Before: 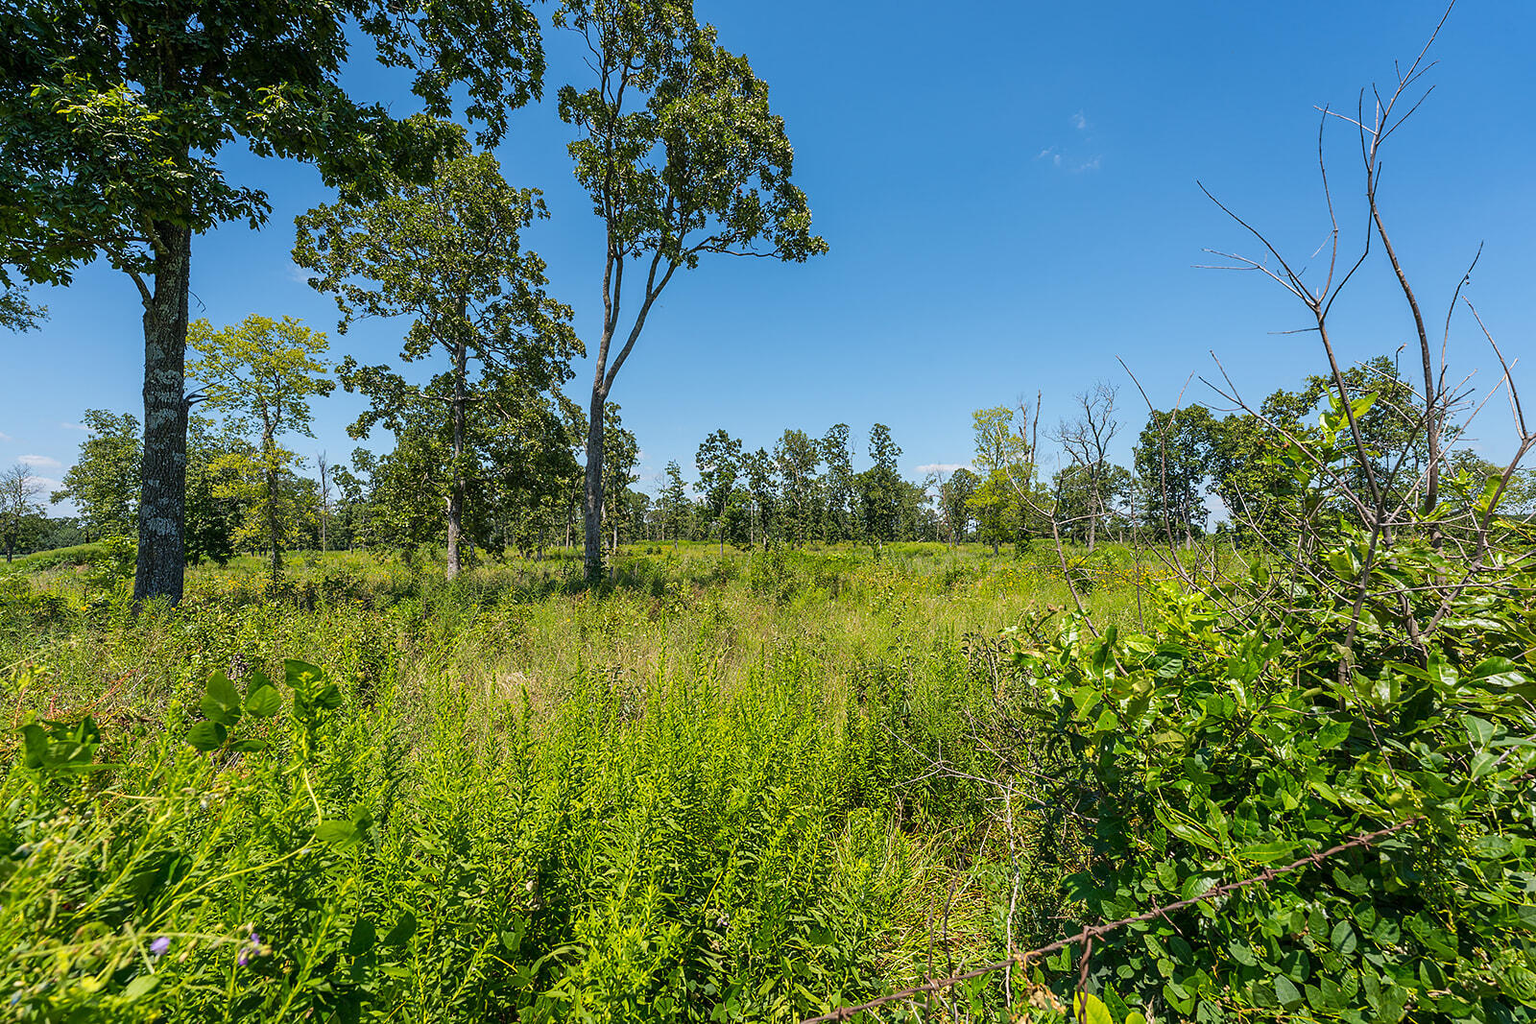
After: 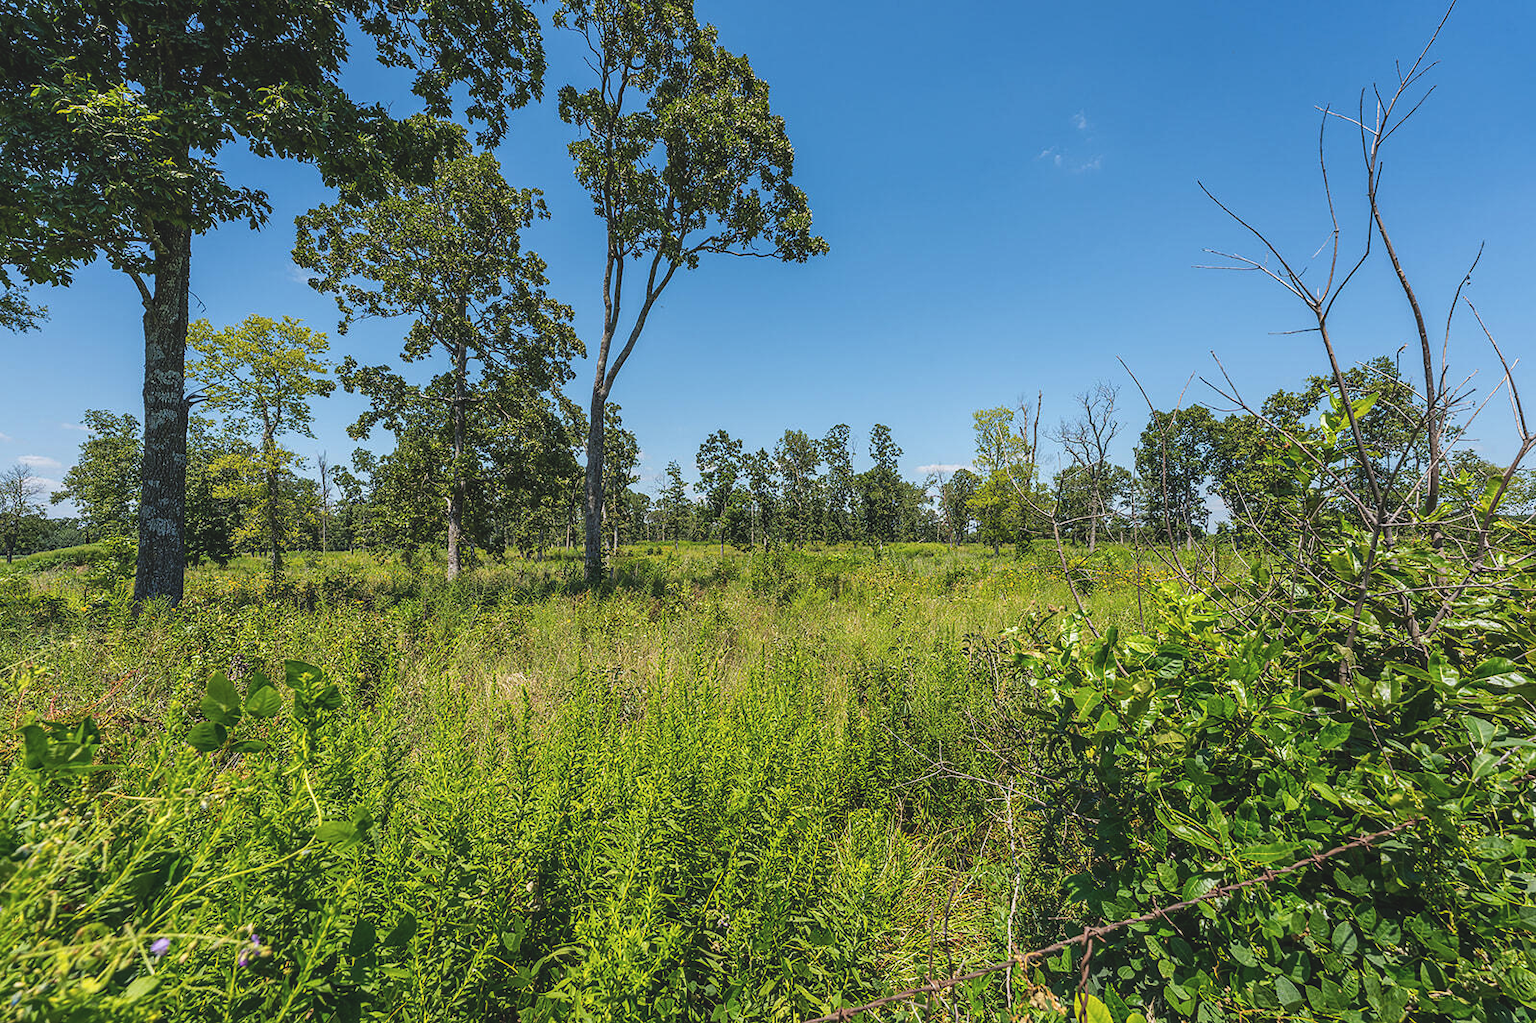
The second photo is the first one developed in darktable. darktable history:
exposure: black level correction -0.015, exposure -0.132 EV, compensate exposure bias true, compensate highlight preservation false
local contrast: on, module defaults
crop: top 0.059%, bottom 0.097%
